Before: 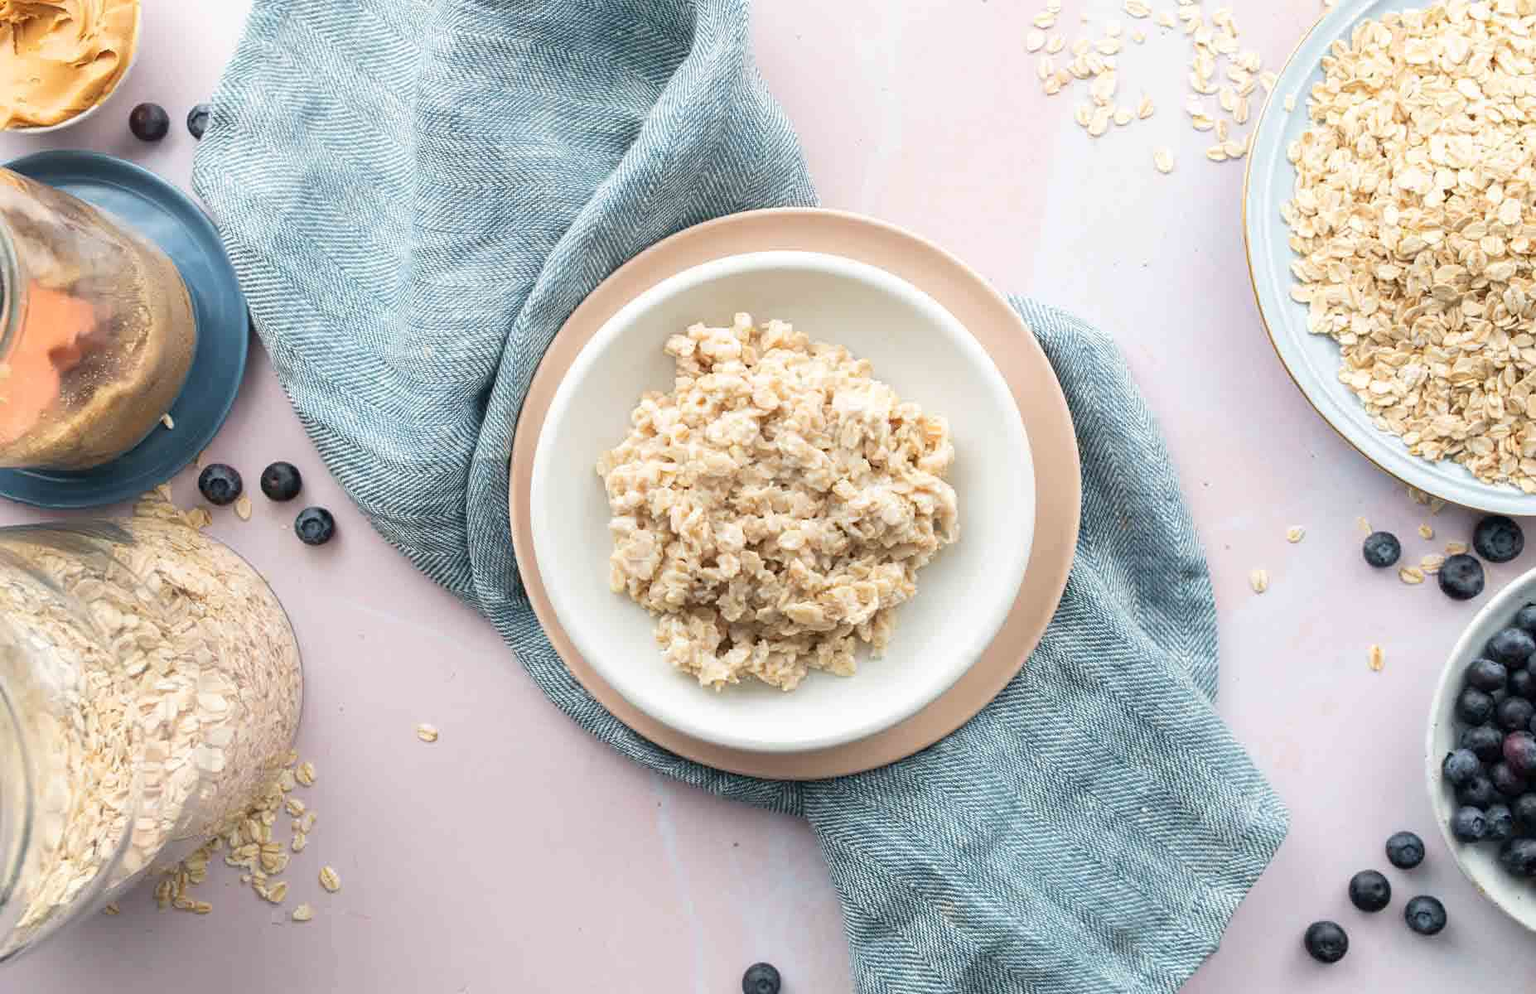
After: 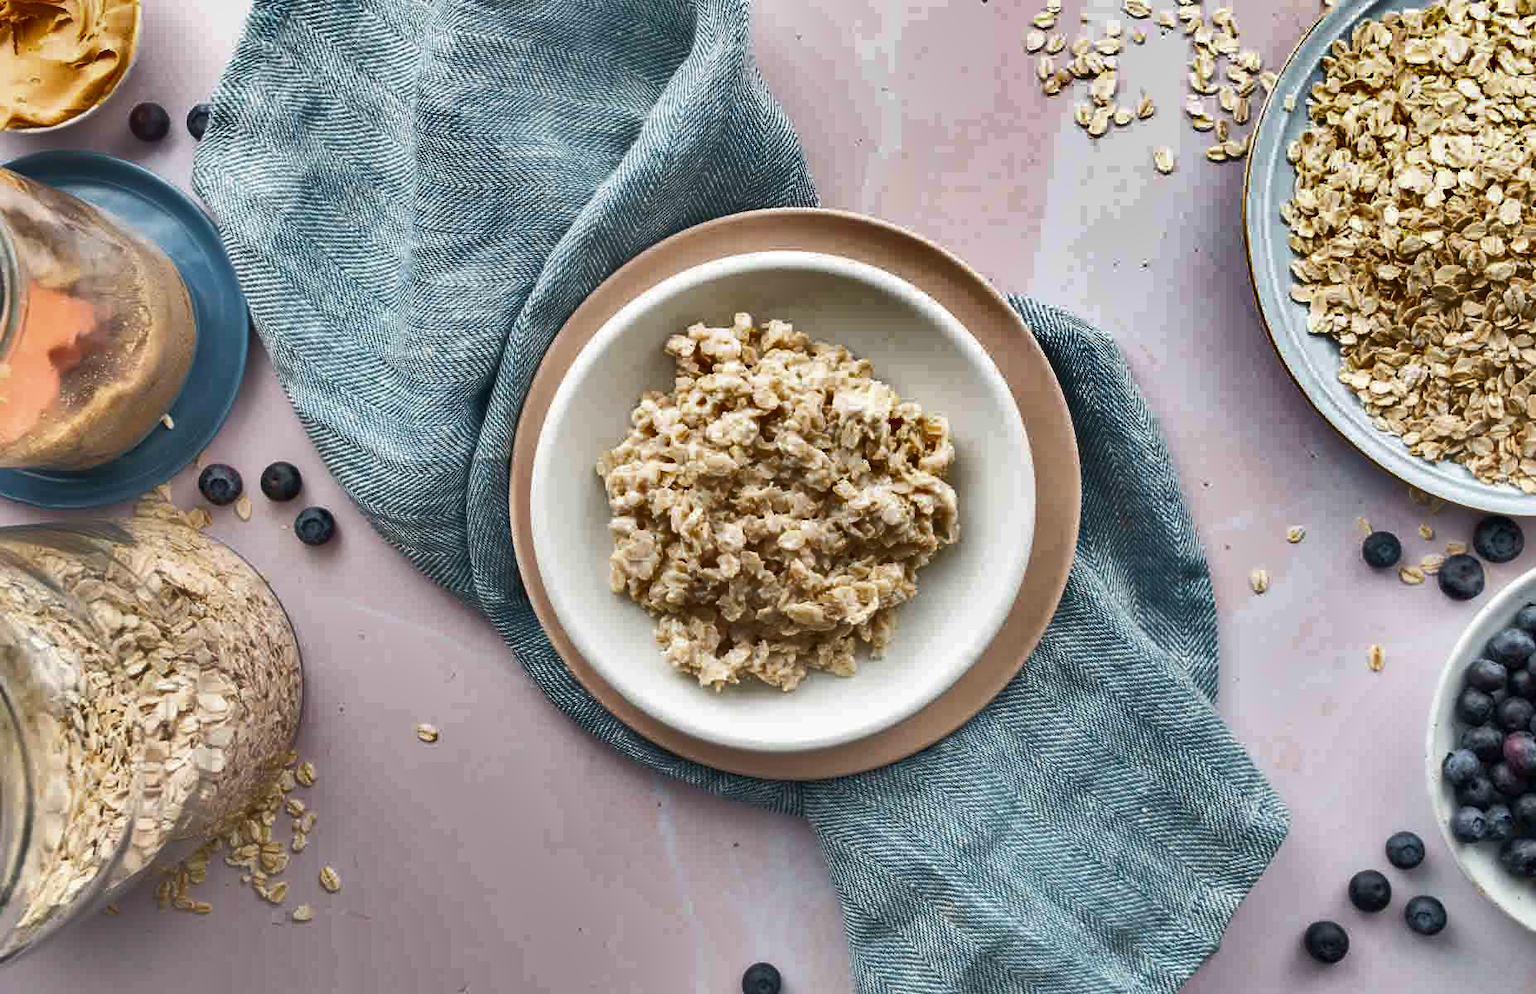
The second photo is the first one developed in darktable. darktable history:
shadows and highlights: shadows 20.81, highlights -81.91, soften with gaussian
